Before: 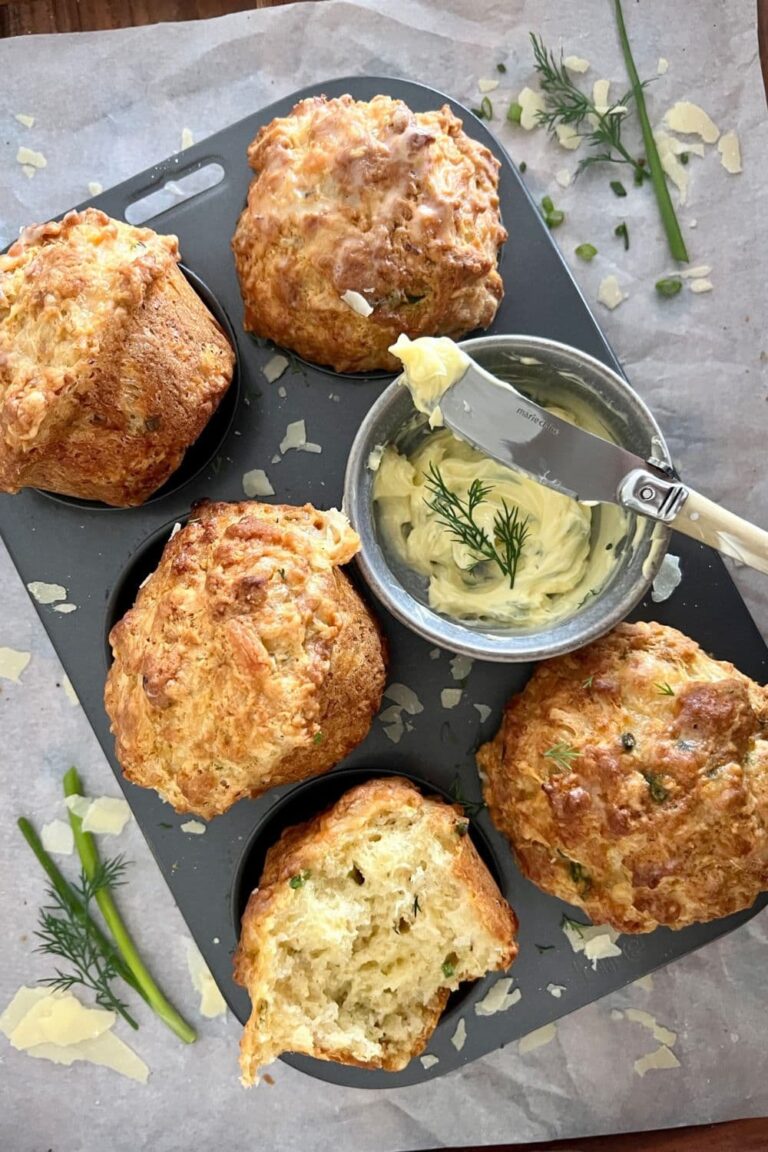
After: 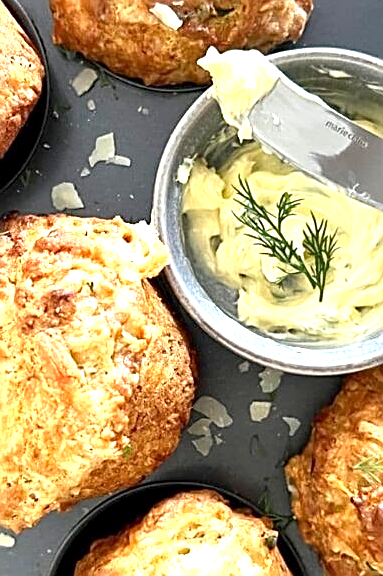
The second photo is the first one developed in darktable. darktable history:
sharpen: amount 0.75
exposure: black level correction 0.001, exposure 1.05 EV, compensate exposure bias true, compensate highlight preservation false
crop: left 25%, top 25%, right 25%, bottom 25%
